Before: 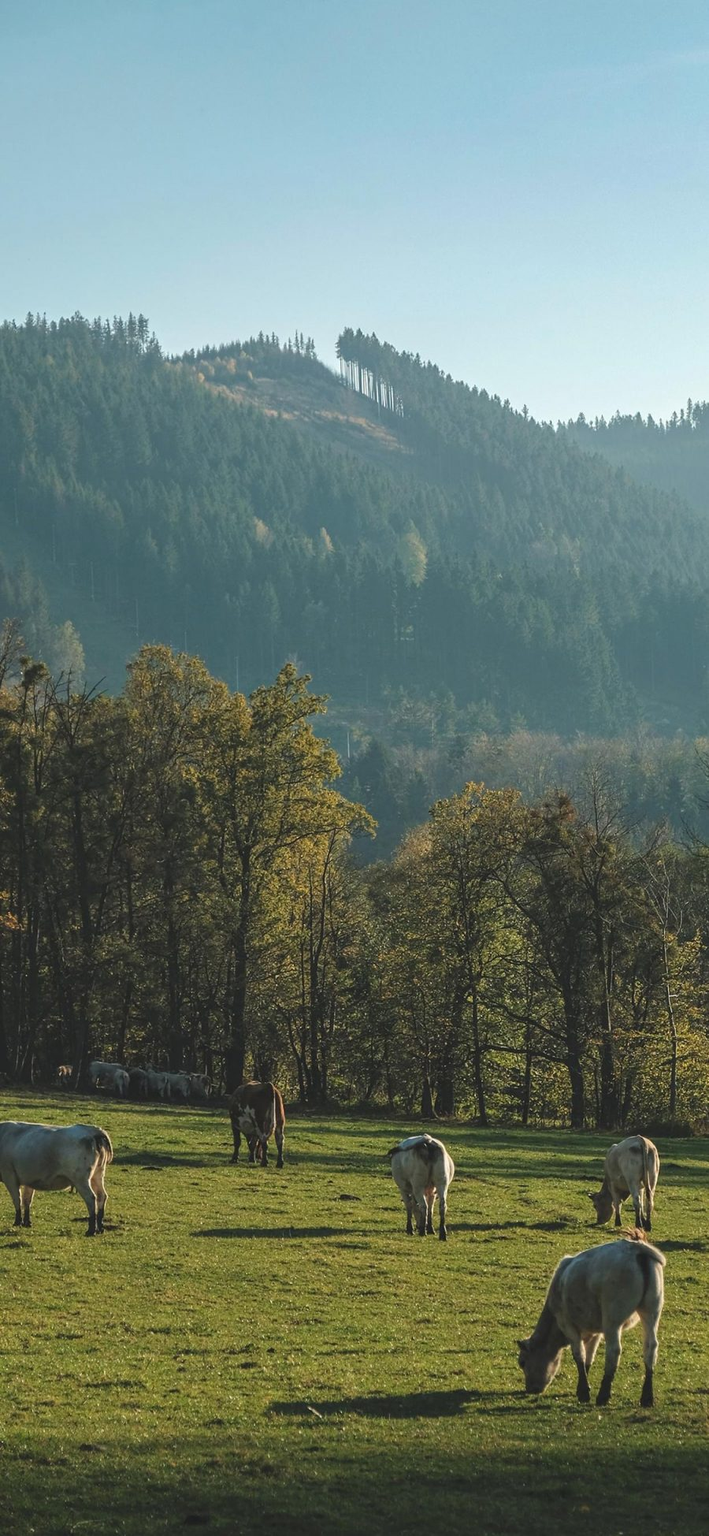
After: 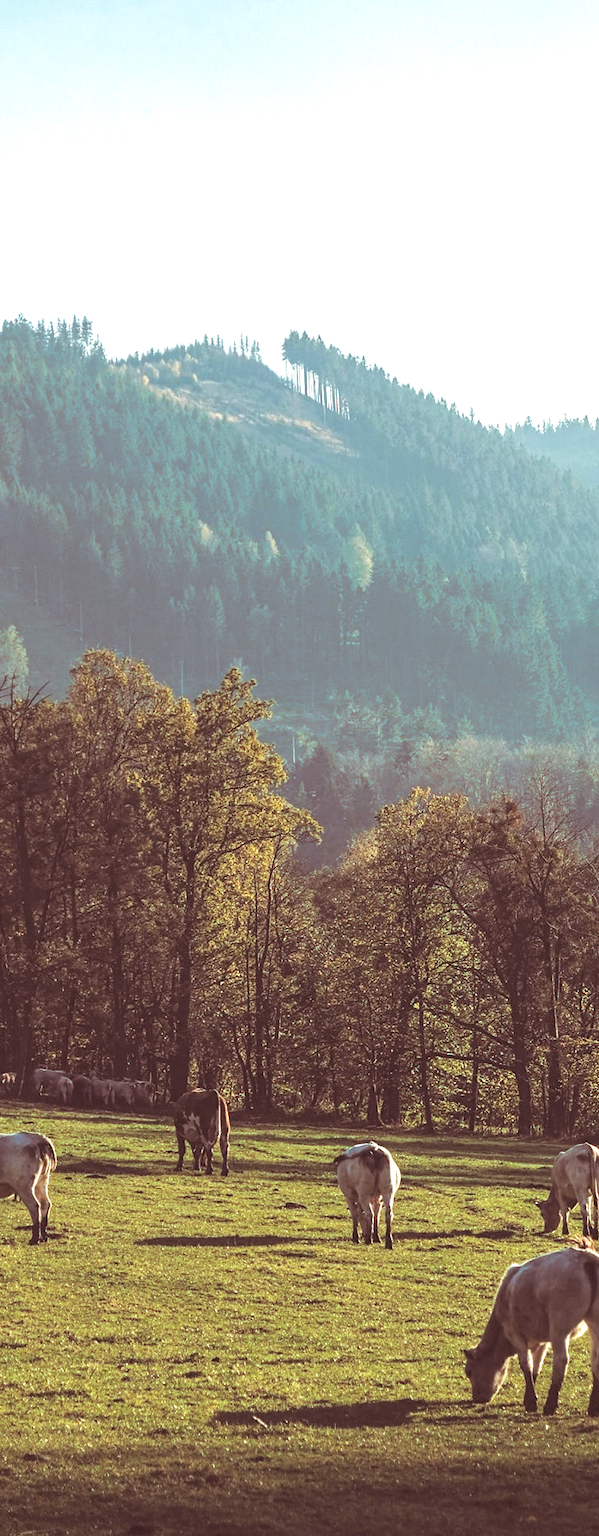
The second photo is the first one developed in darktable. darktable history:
exposure: black level correction 0, exposure 1 EV, compensate exposure bias true, compensate highlight preservation false
crop: left 8.026%, right 7.374%
split-toning: on, module defaults
